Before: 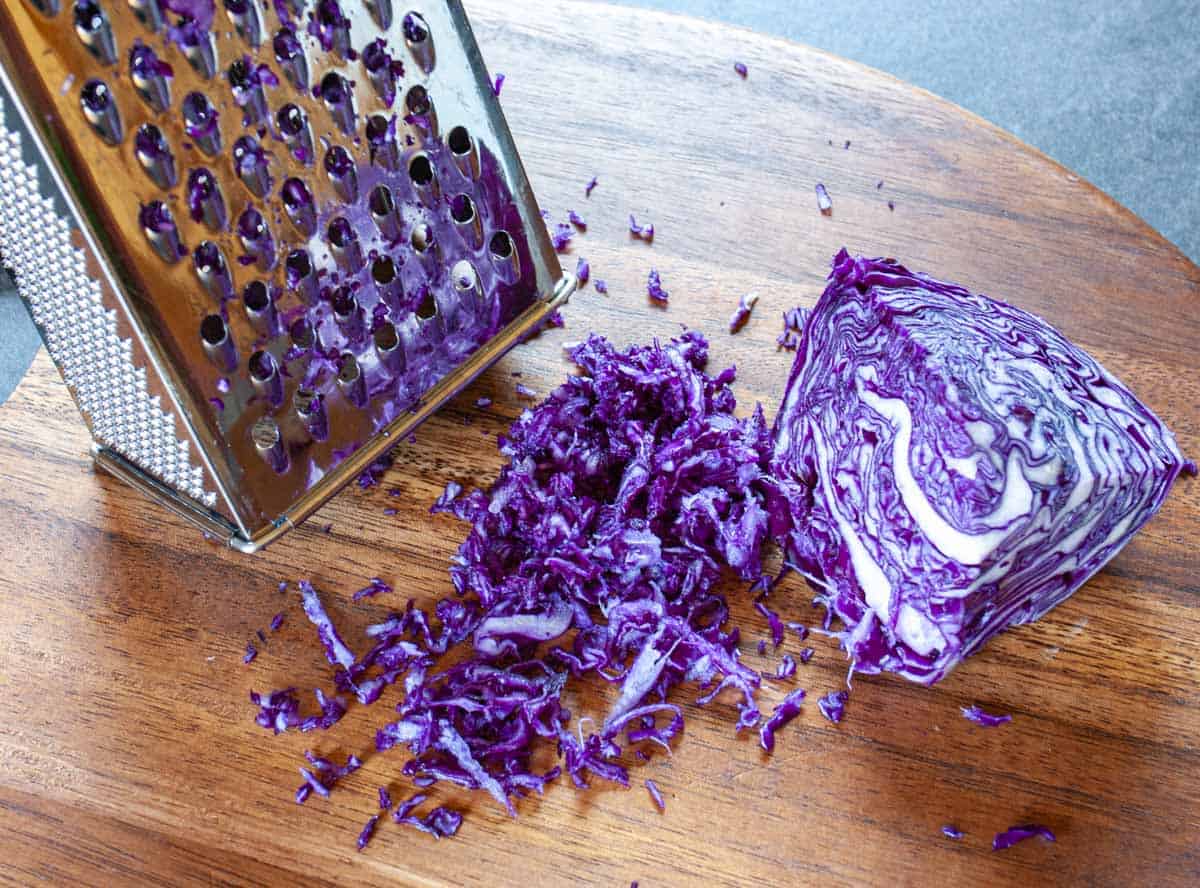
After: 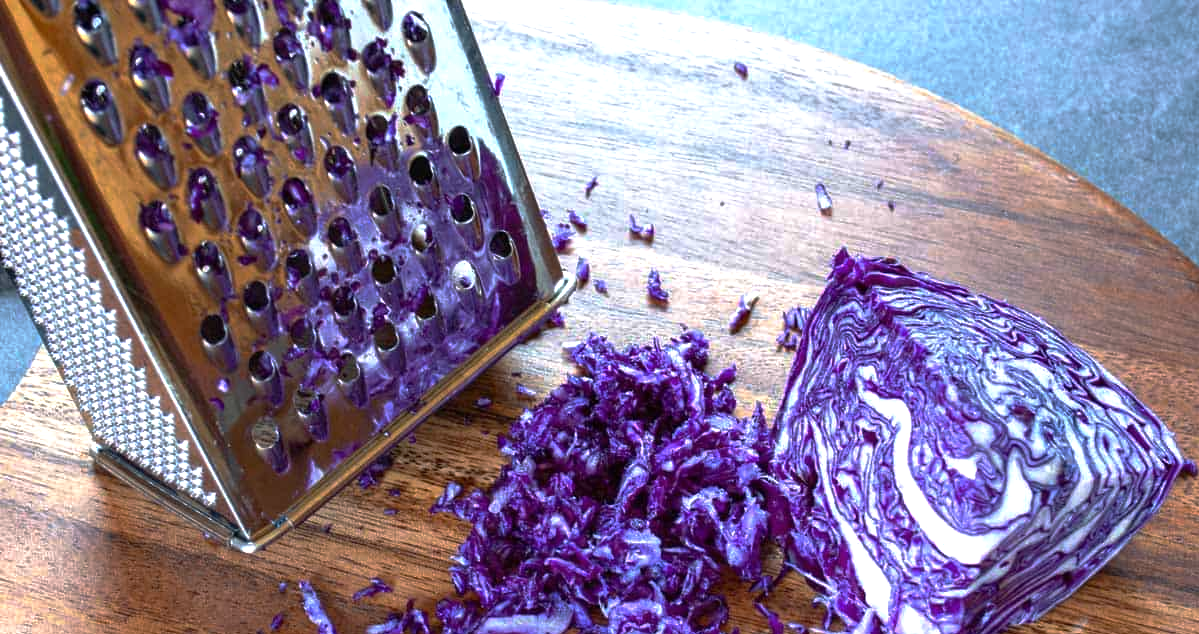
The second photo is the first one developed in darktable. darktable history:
exposure: exposure 0.375 EV, compensate highlight preservation false
base curve: curves: ch0 [(0, 0) (0.595, 0.418) (1, 1)], preserve colors none
crop: bottom 28.576%
